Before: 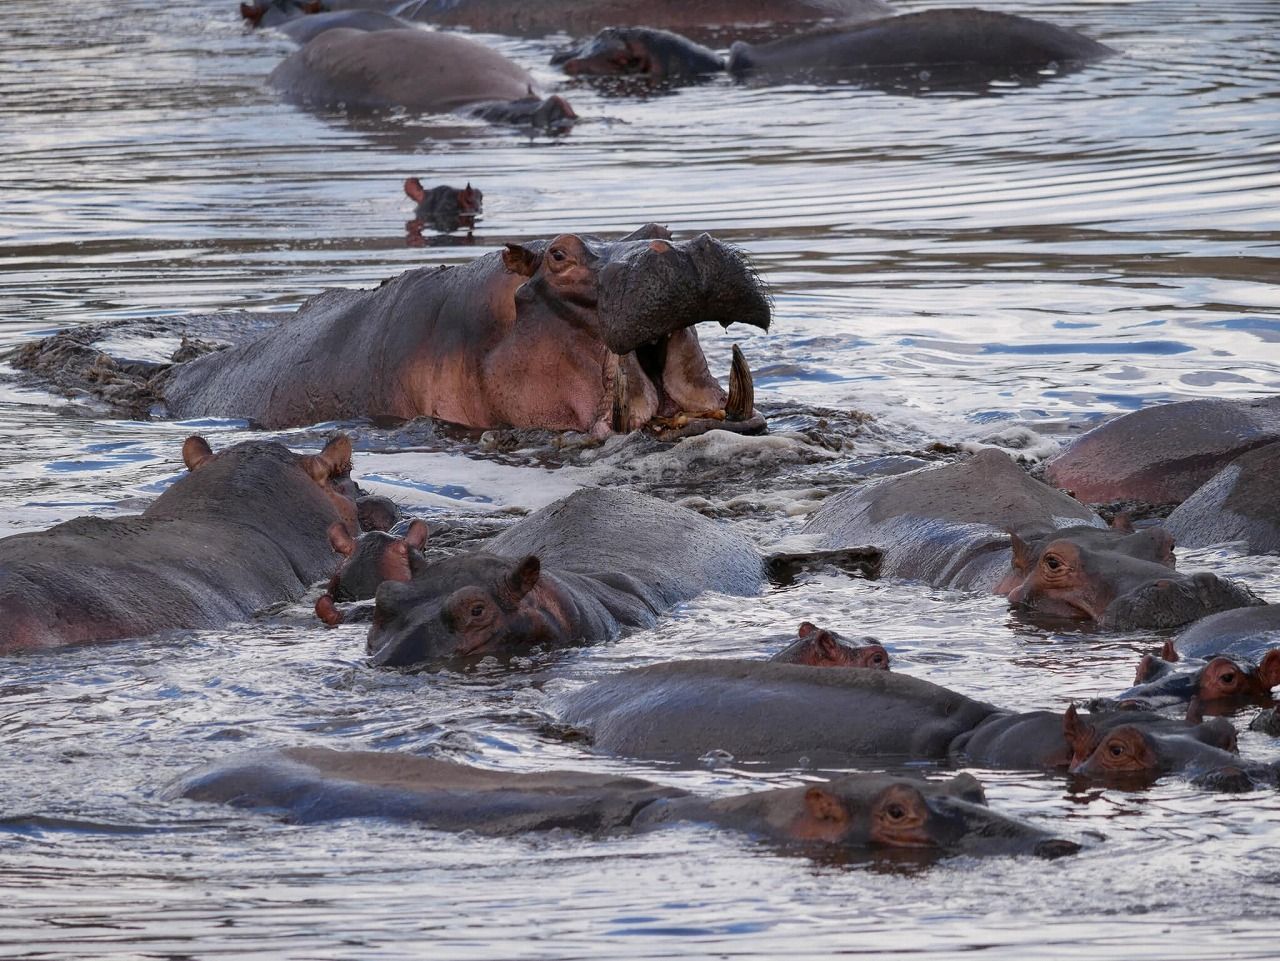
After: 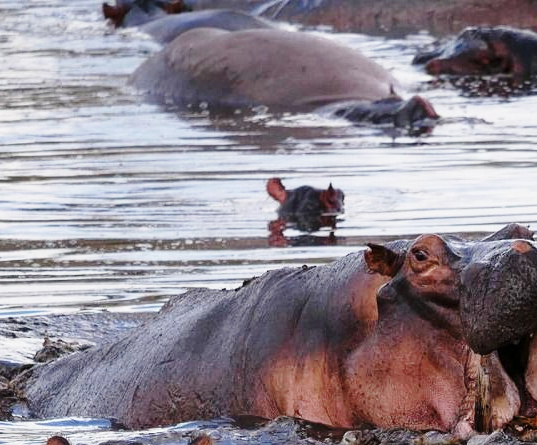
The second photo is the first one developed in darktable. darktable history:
crop and rotate: left 10.817%, top 0.062%, right 47.194%, bottom 53.626%
base curve: curves: ch0 [(0, 0) (0.028, 0.03) (0.121, 0.232) (0.46, 0.748) (0.859, 0.968) (1, 1)], preserve colors none
